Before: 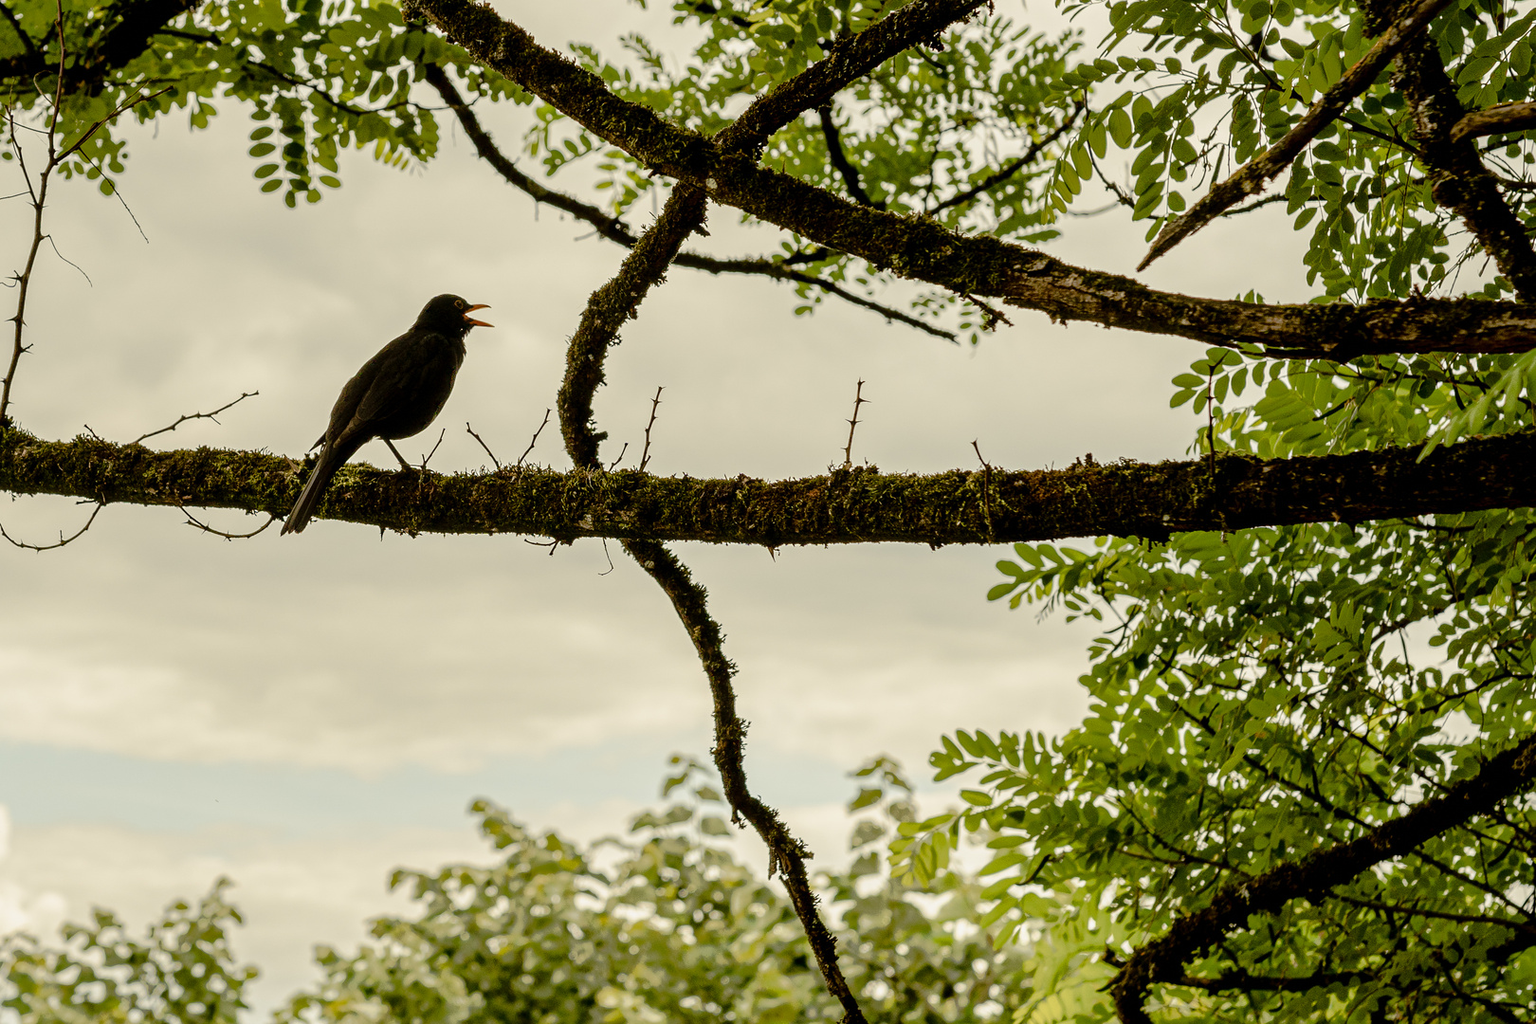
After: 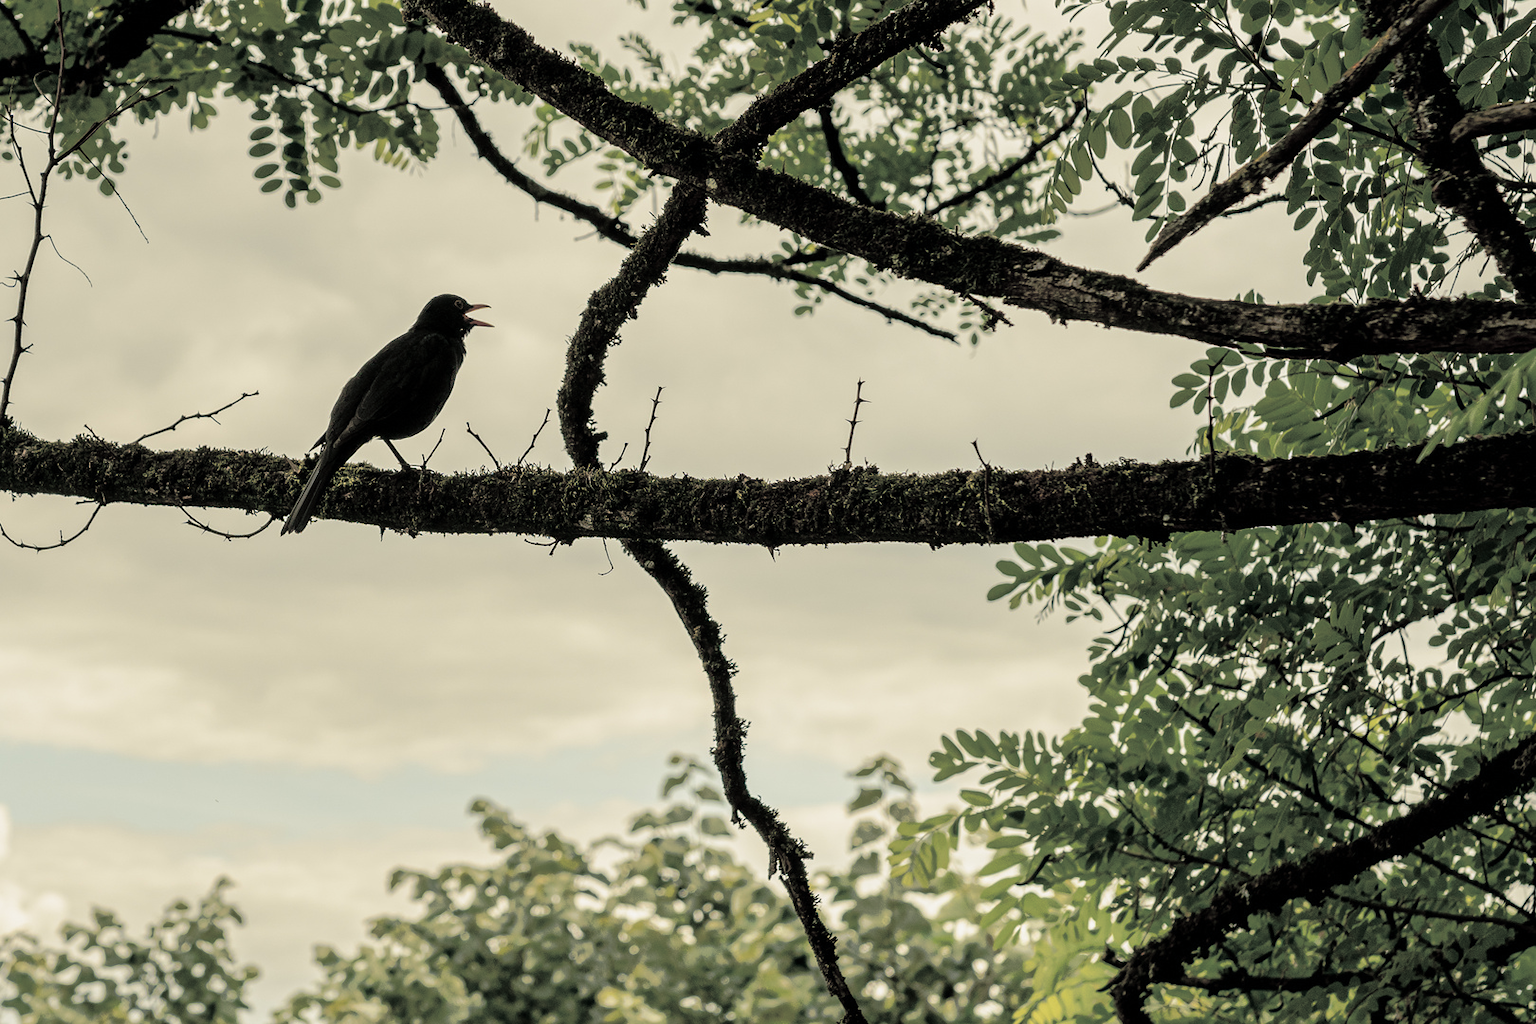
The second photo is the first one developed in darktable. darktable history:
exposure: compensate highlight preservation false
split-toning: shadows › hue 201.6°, shadows › saturation 0.16, highlights › hue 50.4°, highlights › saturation 0.2, balance -49.9
